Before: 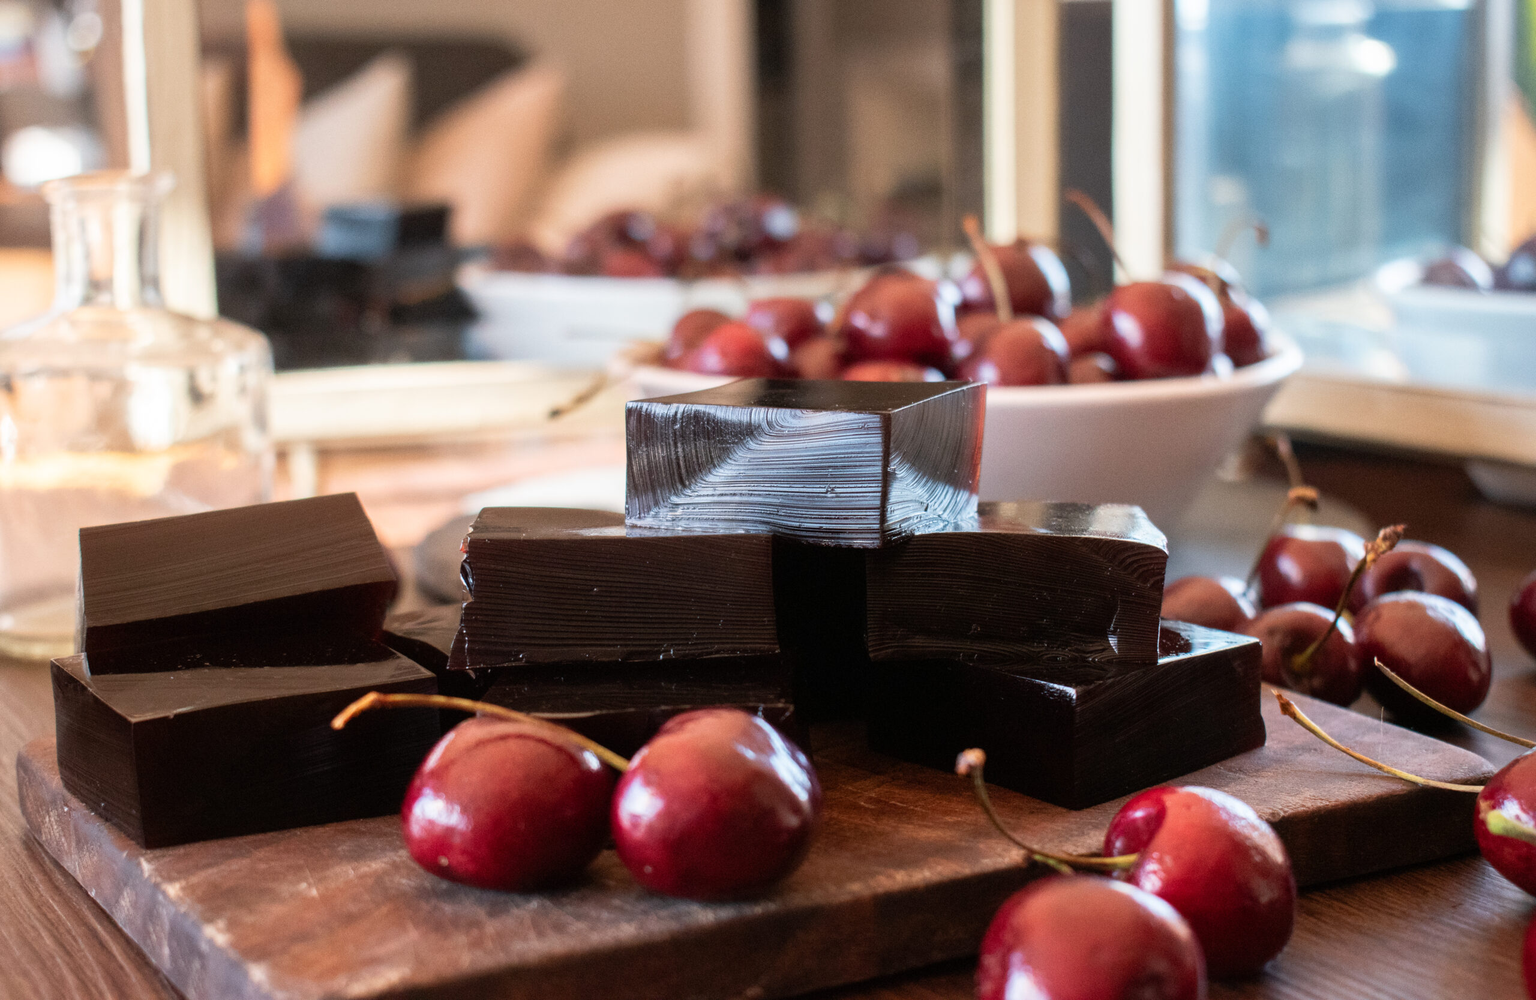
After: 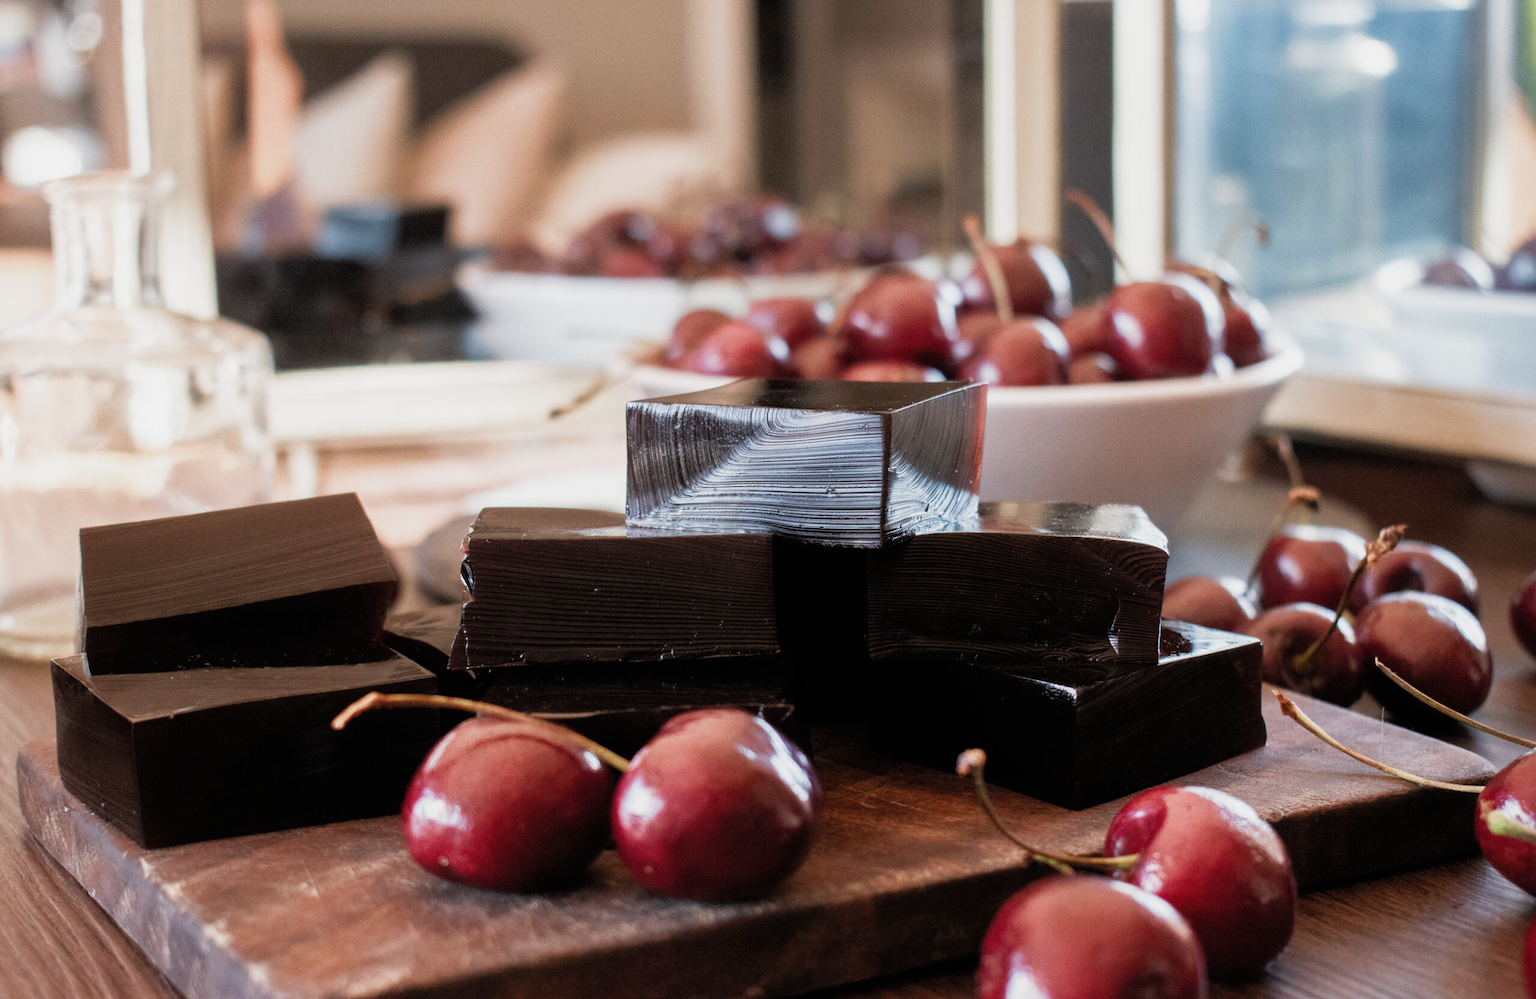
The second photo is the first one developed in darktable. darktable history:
filmic rgb: black relative exposure -9.53 EV, white relative exposure 3.02 EV, hardness 6.1, color science v4 (2020)
